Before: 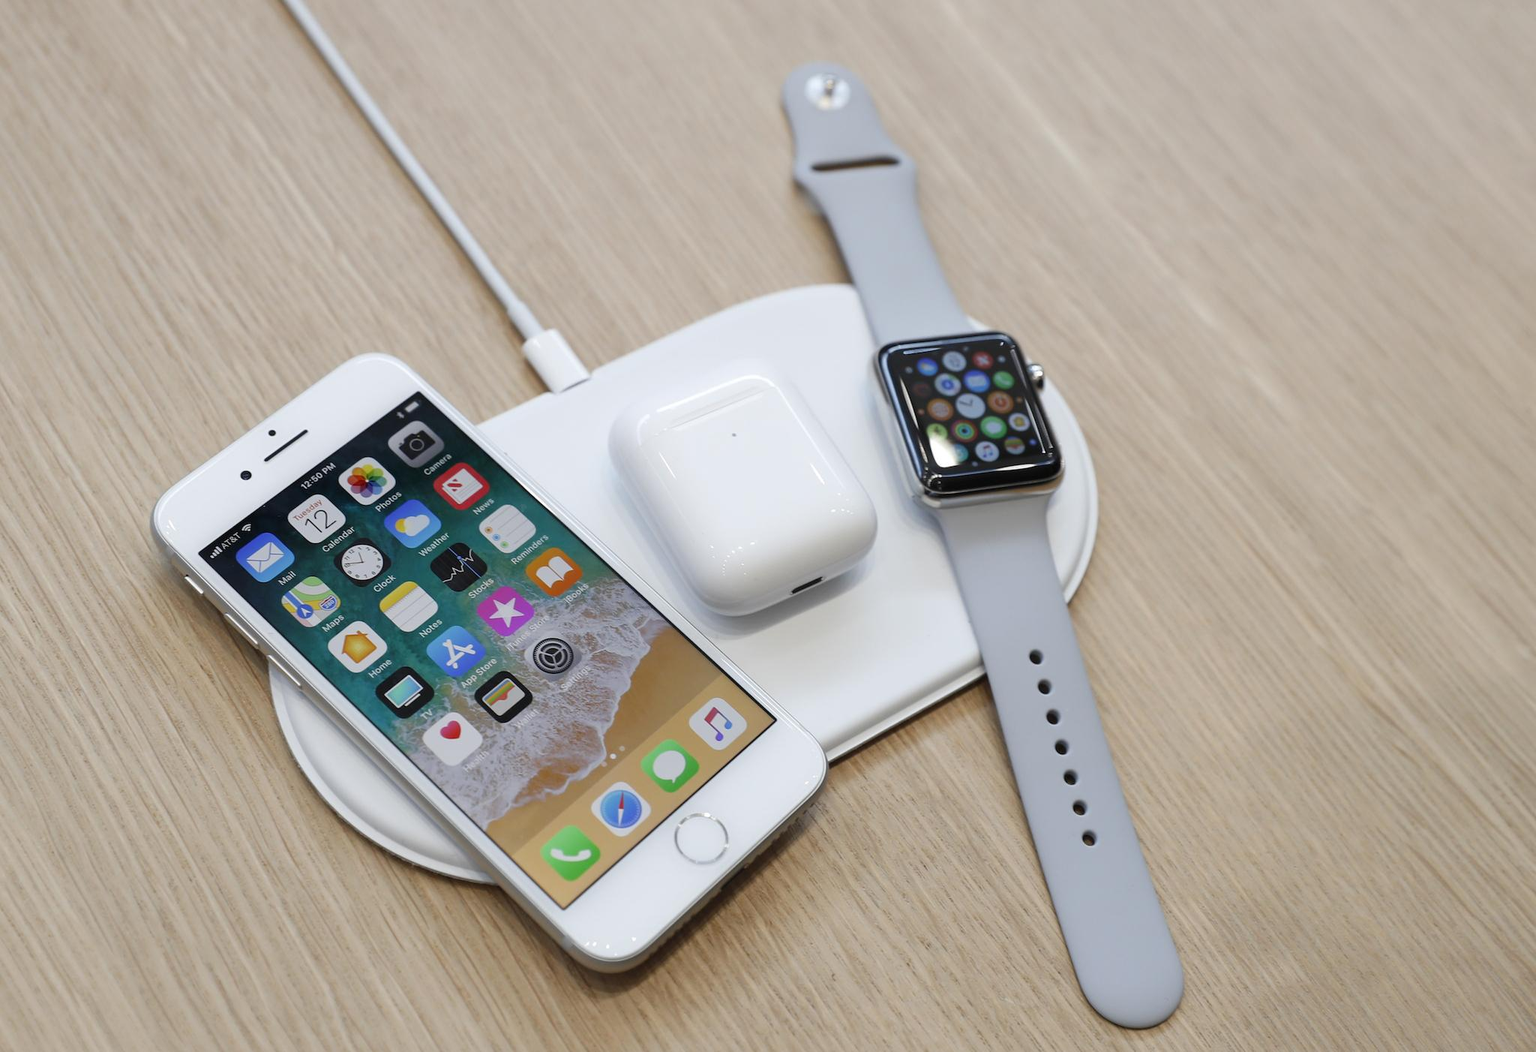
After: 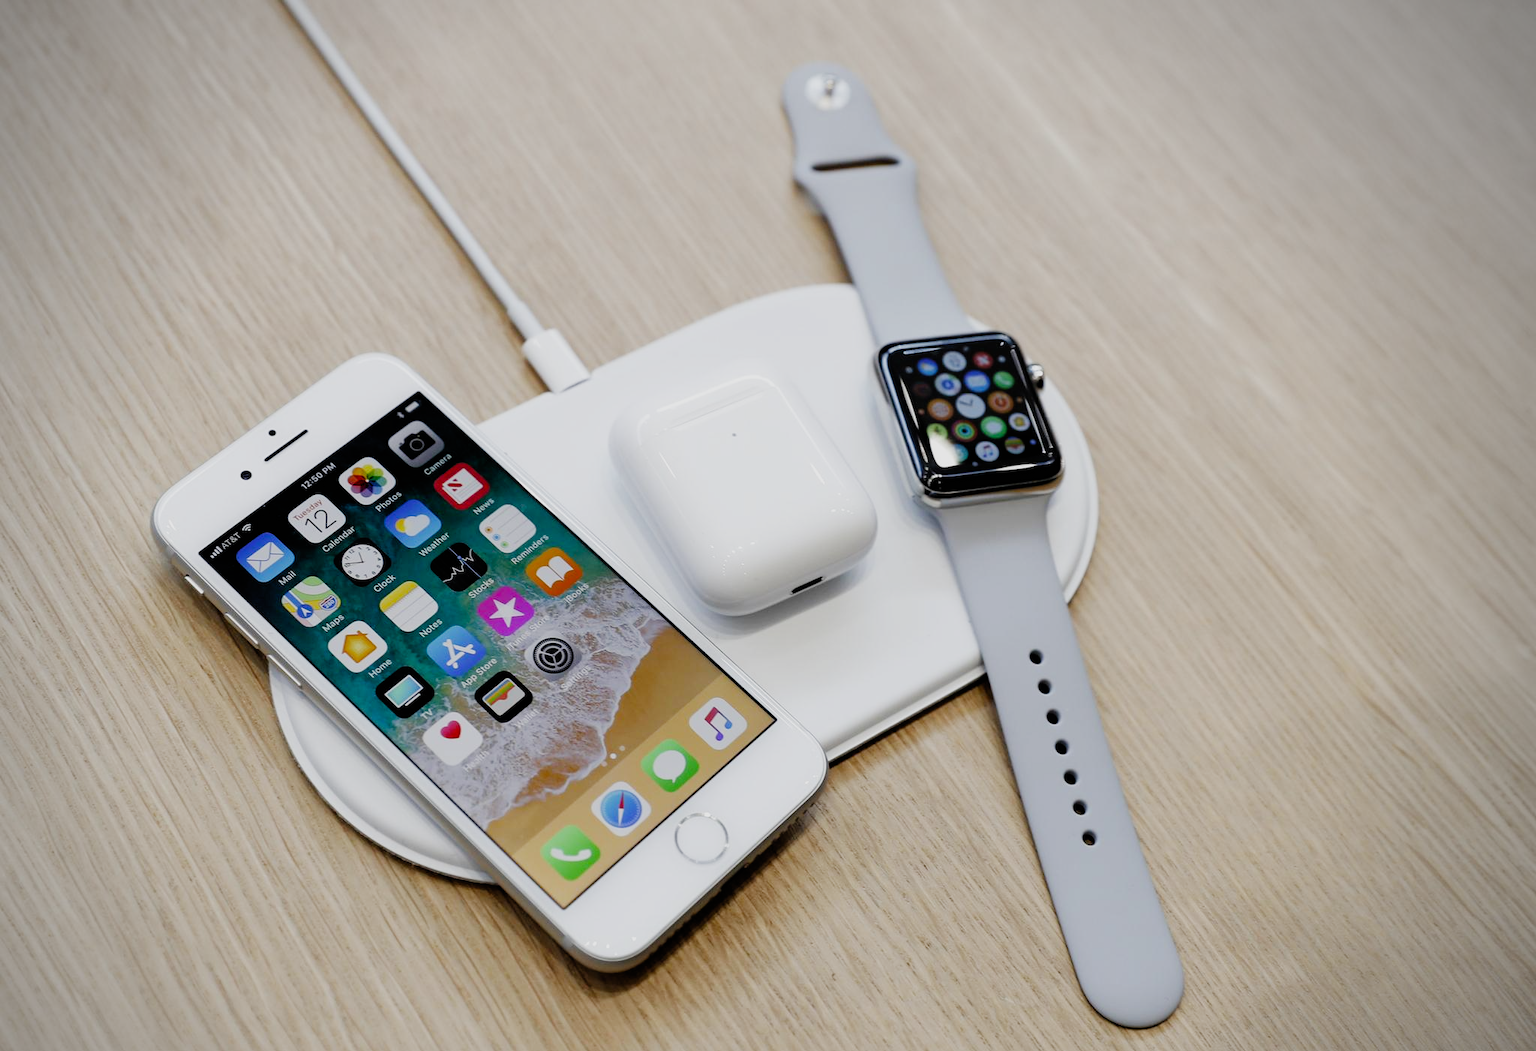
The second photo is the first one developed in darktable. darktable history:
vignetting: center (-0.037, 0.145)
filmic rgb: black relative exposure -5.02 EV, white relative exposure 3.95 EV, hardness 2.9, contrast 1.298, preserve chrominance no, color science v4 (2020)
